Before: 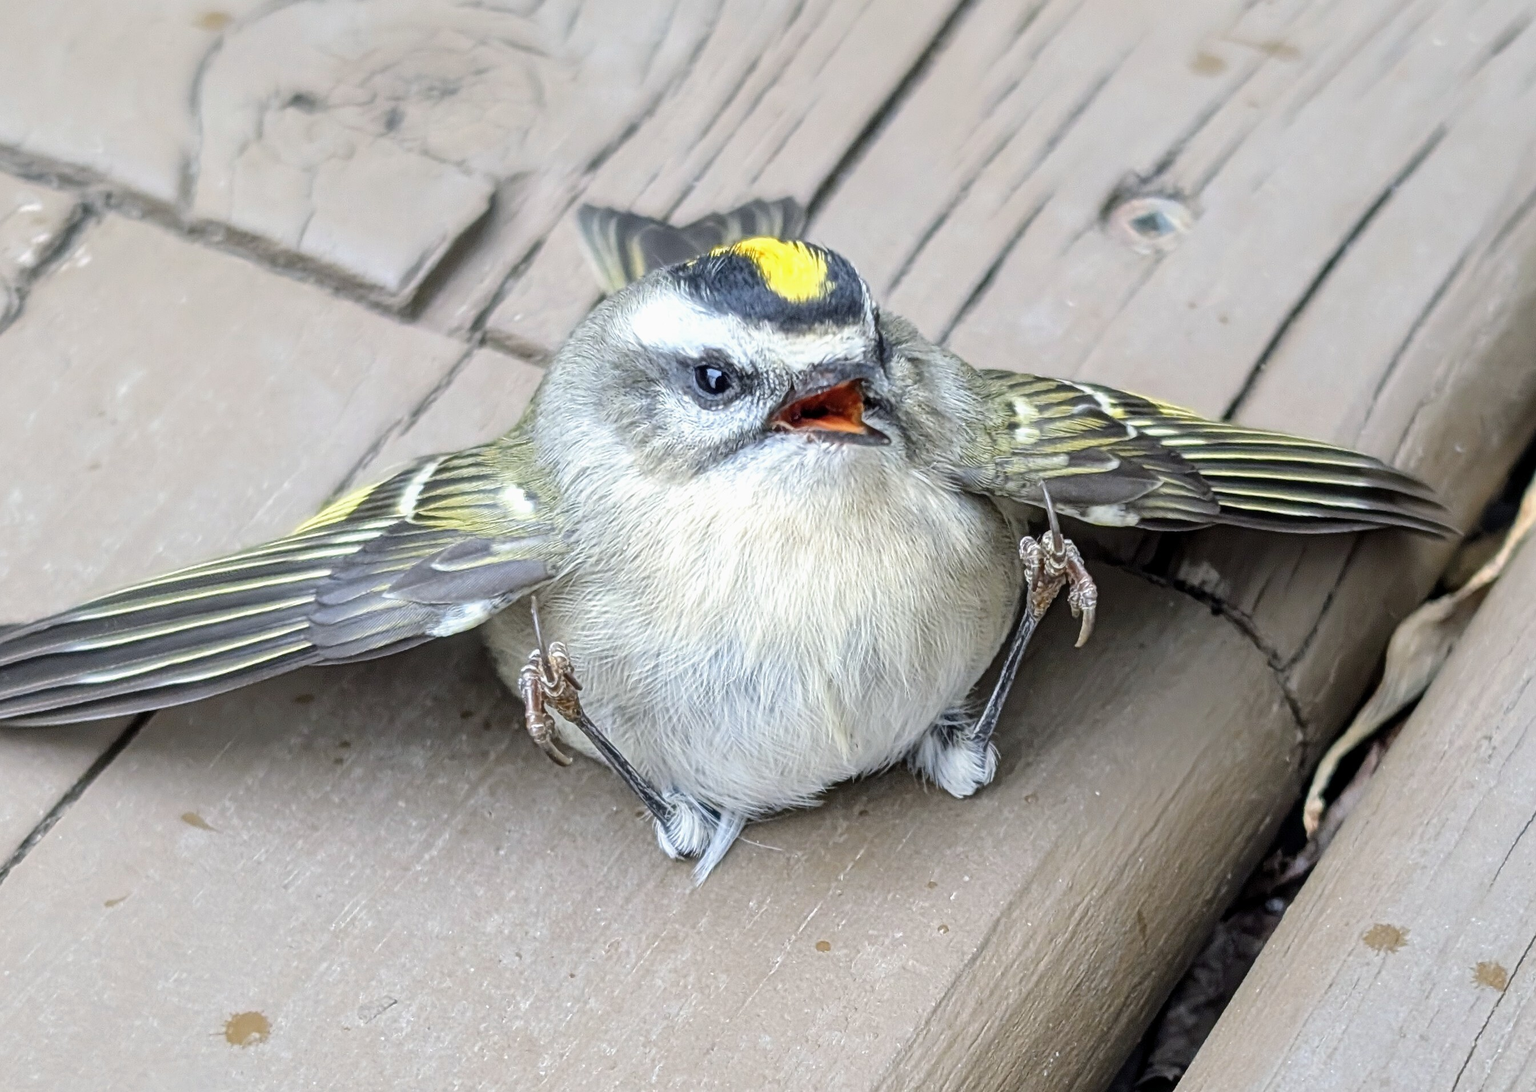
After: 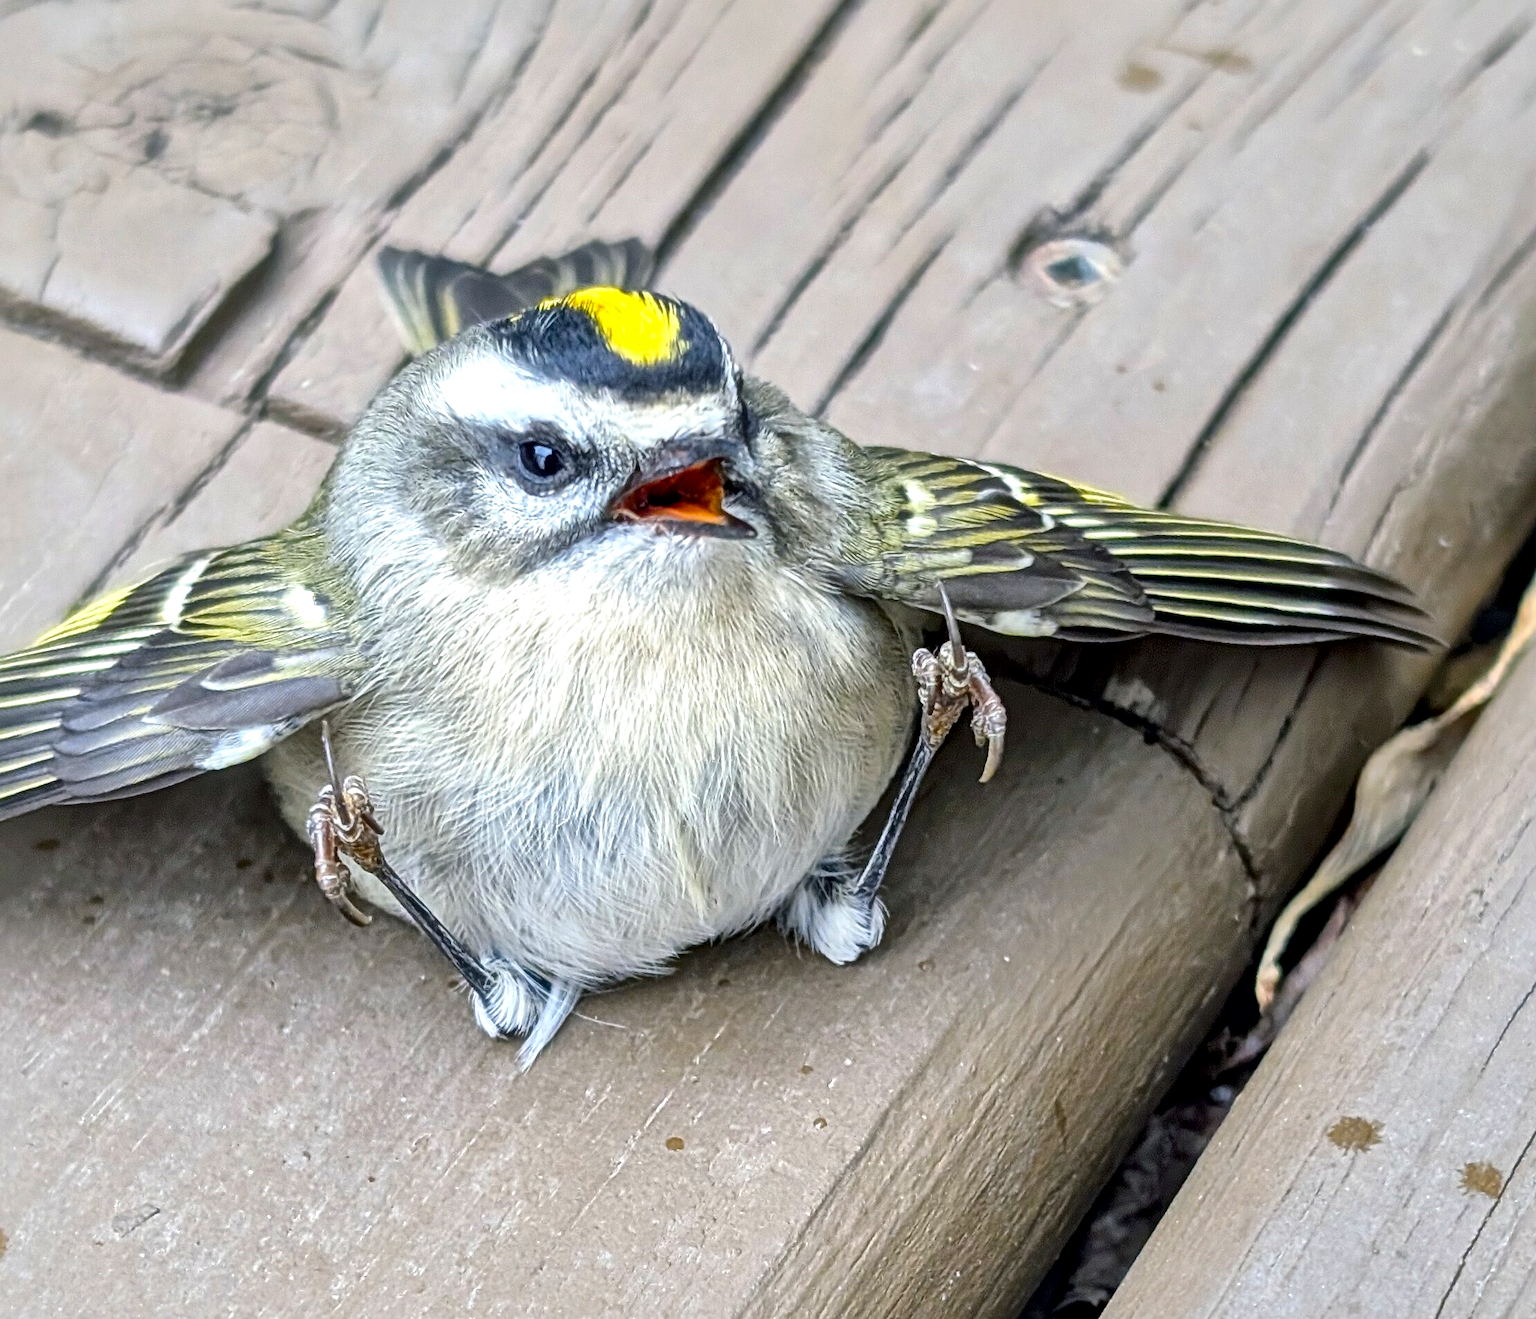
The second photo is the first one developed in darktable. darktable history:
local contrast: mode bilateral grid, contrast 21, coarseness 49, detail 171%, midtone range 0.2
color balance rgb: shadows lift › chroma 1.005%, shadows lift › hue 217.29°, perceptual saturation grading › global saturation 39.045%
crop: left 17.256%, bottom 0.046%
